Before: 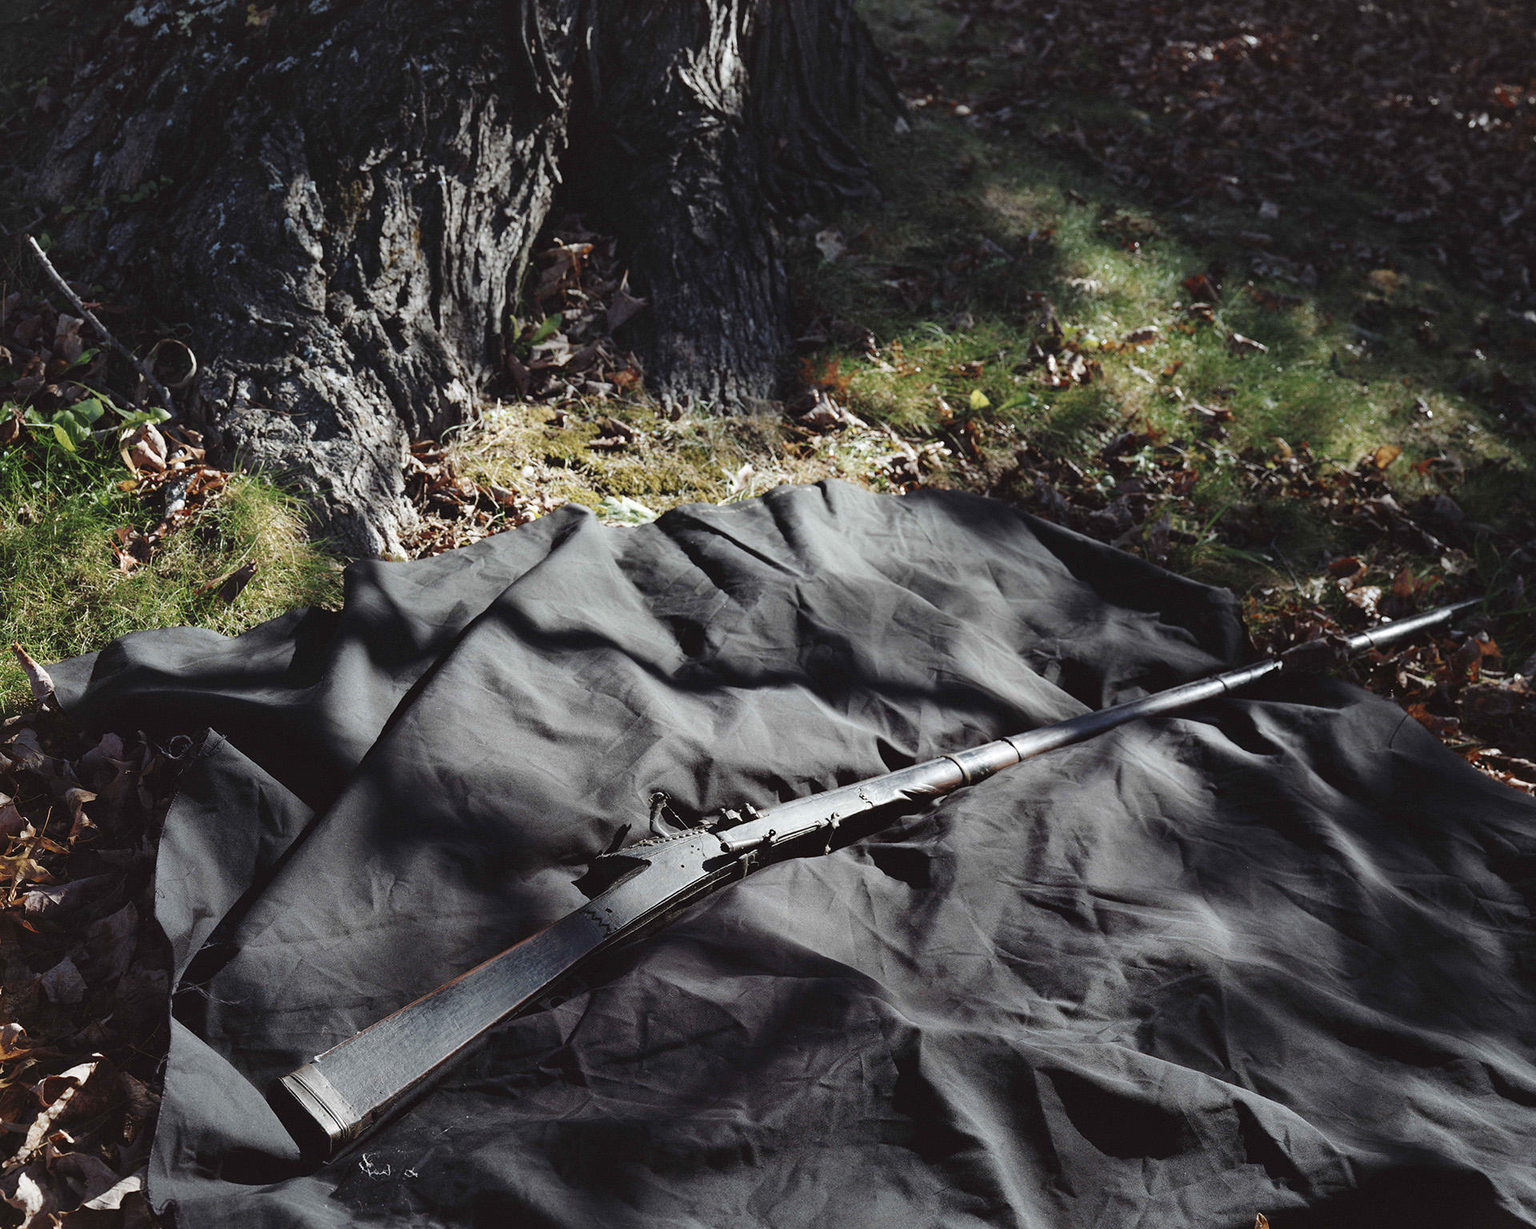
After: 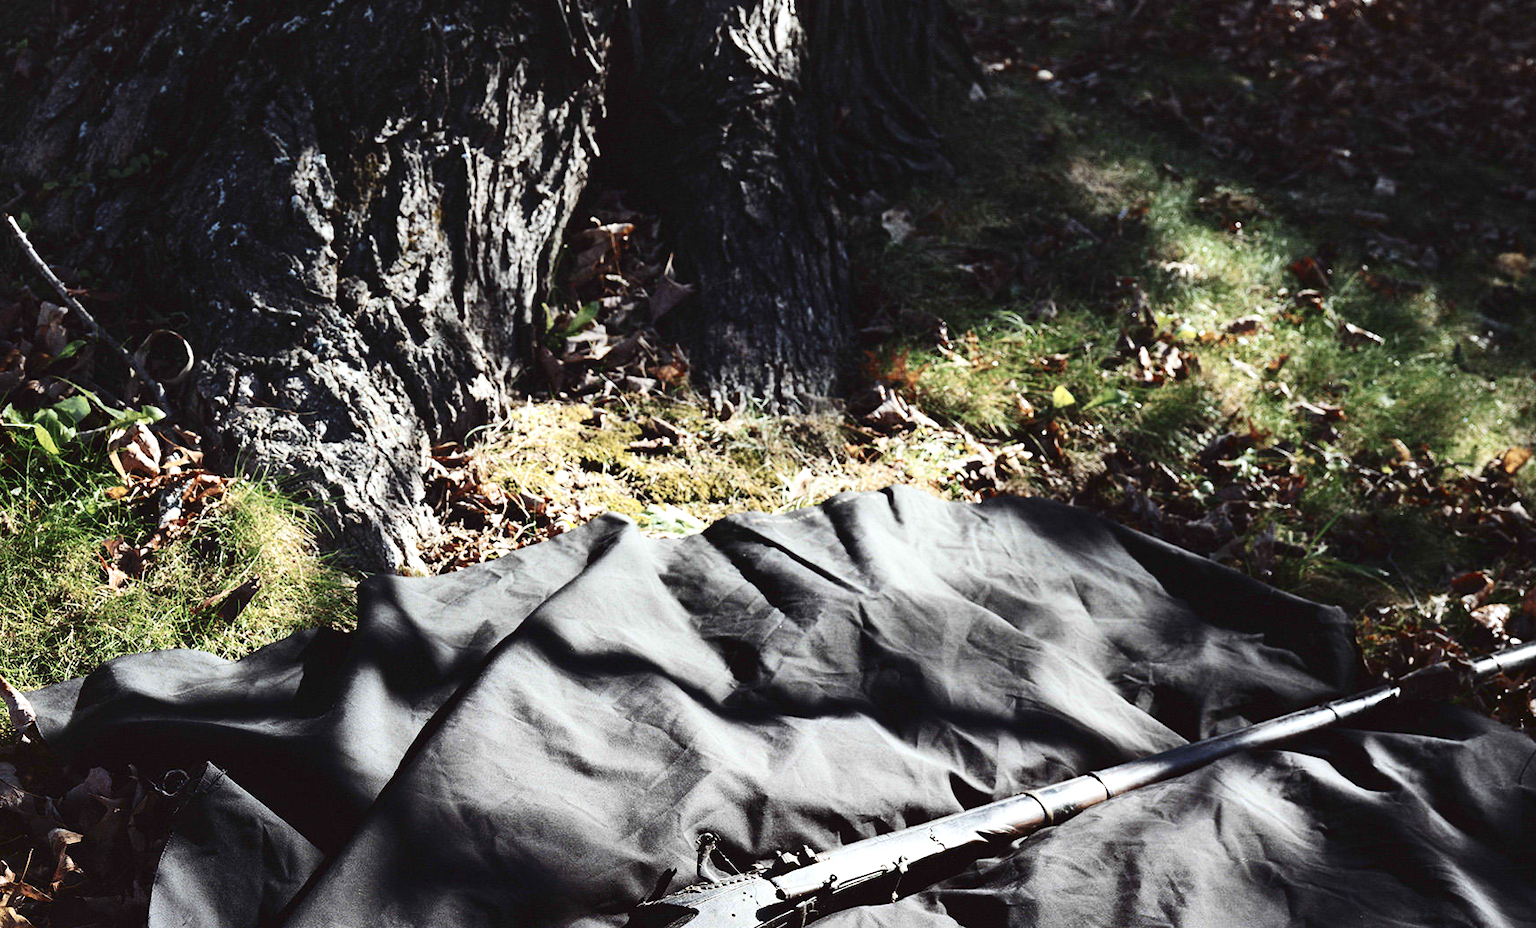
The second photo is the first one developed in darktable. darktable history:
contrast brightness saturation: contrast 0.28
crop: left 1.509%, top 3.452%, right 7.696%, bottom 28.452%
exposure: exposure 0.574 EV, compensate highlight preservation false
